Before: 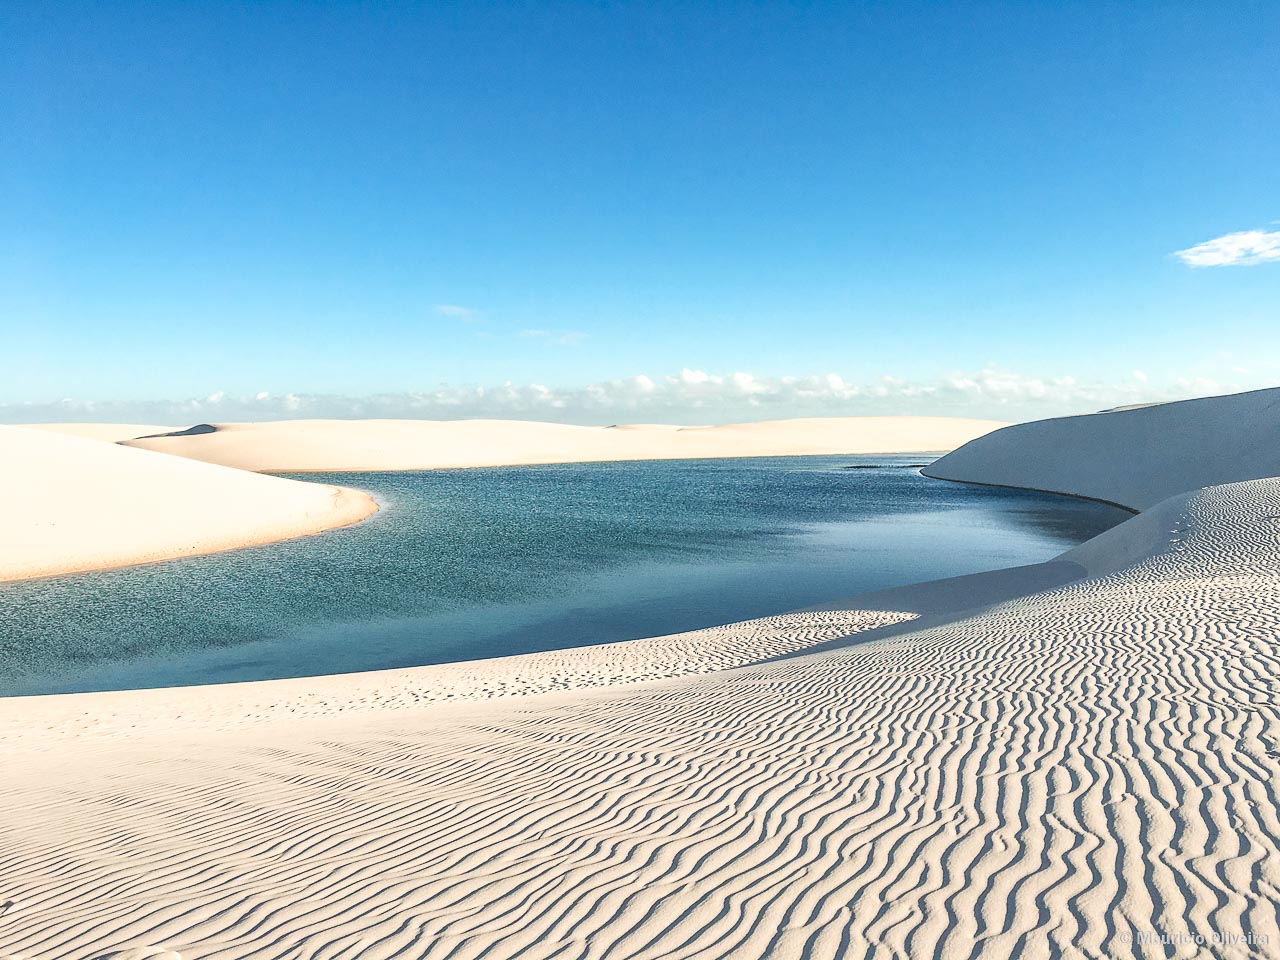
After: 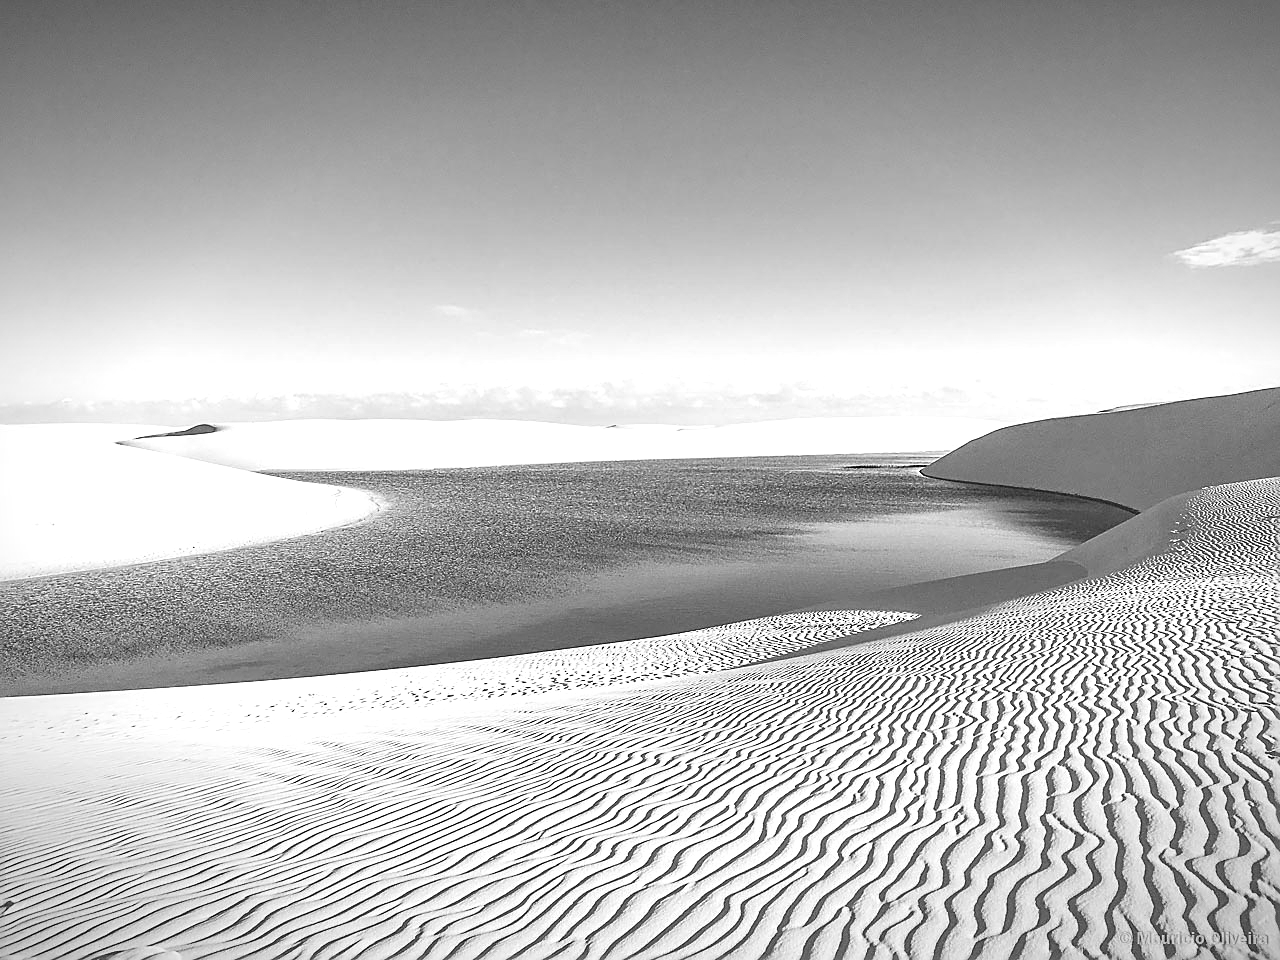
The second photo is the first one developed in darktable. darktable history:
color correction: highlights a* 3.84, highlights b* 5.07
monochrome: a -71.75, b 75.82
exposure: exposure 0.493 EV, compensate highlight preservation false
sharpen: on, module defaults
vignetting: fall-off radius 60%, automatic ratio true
